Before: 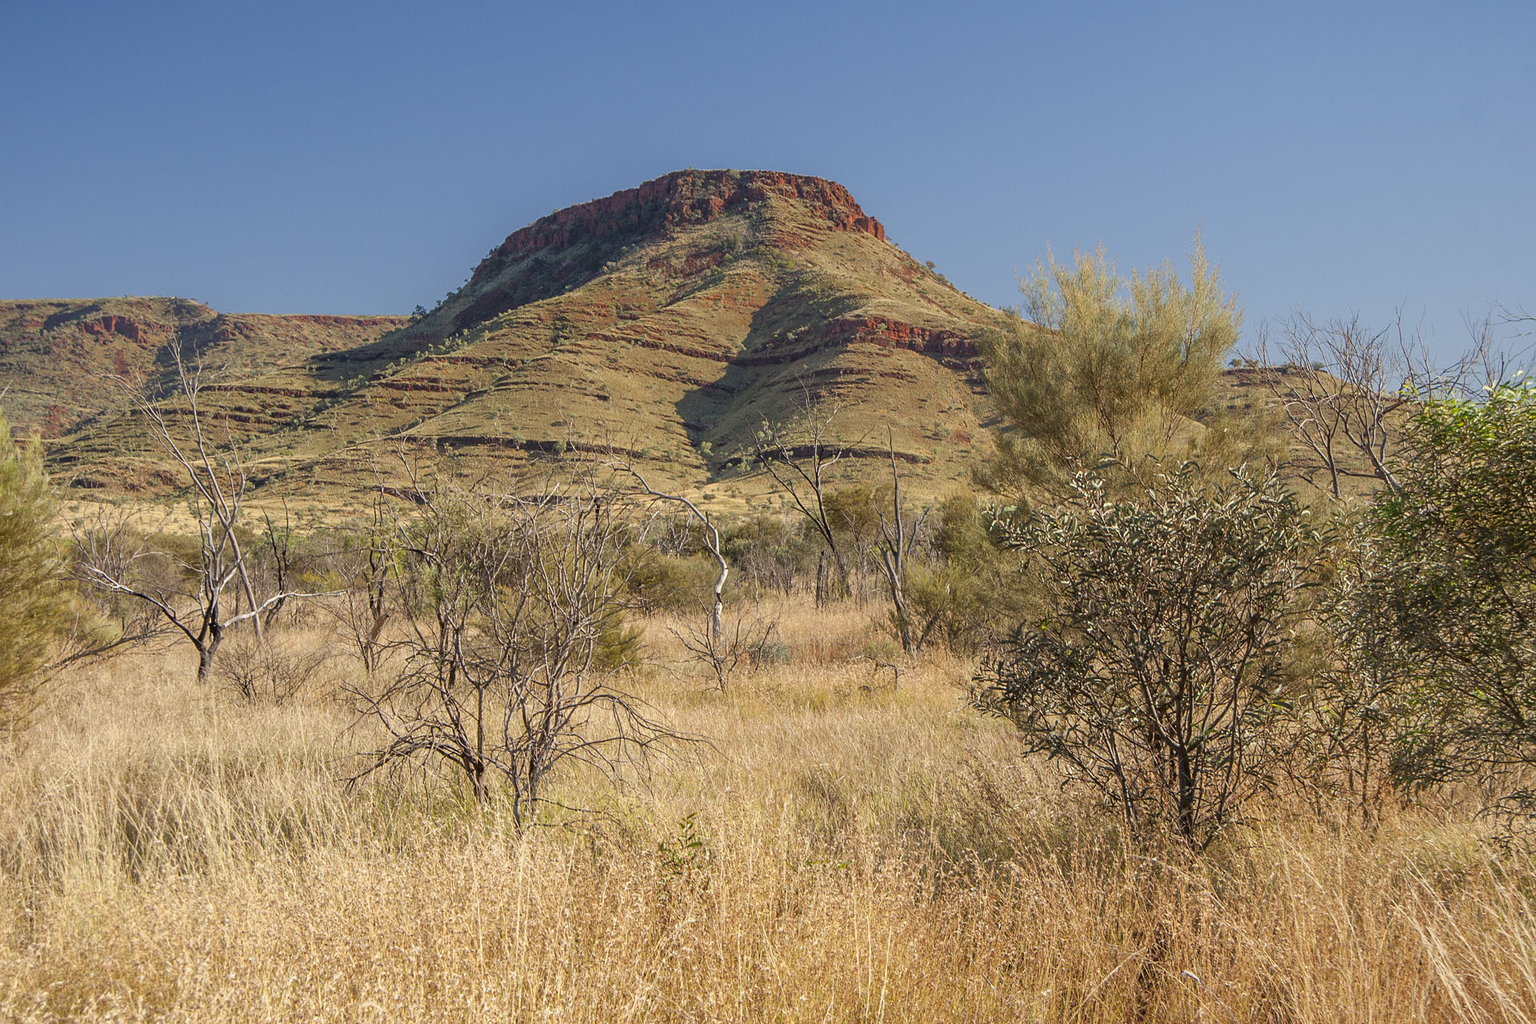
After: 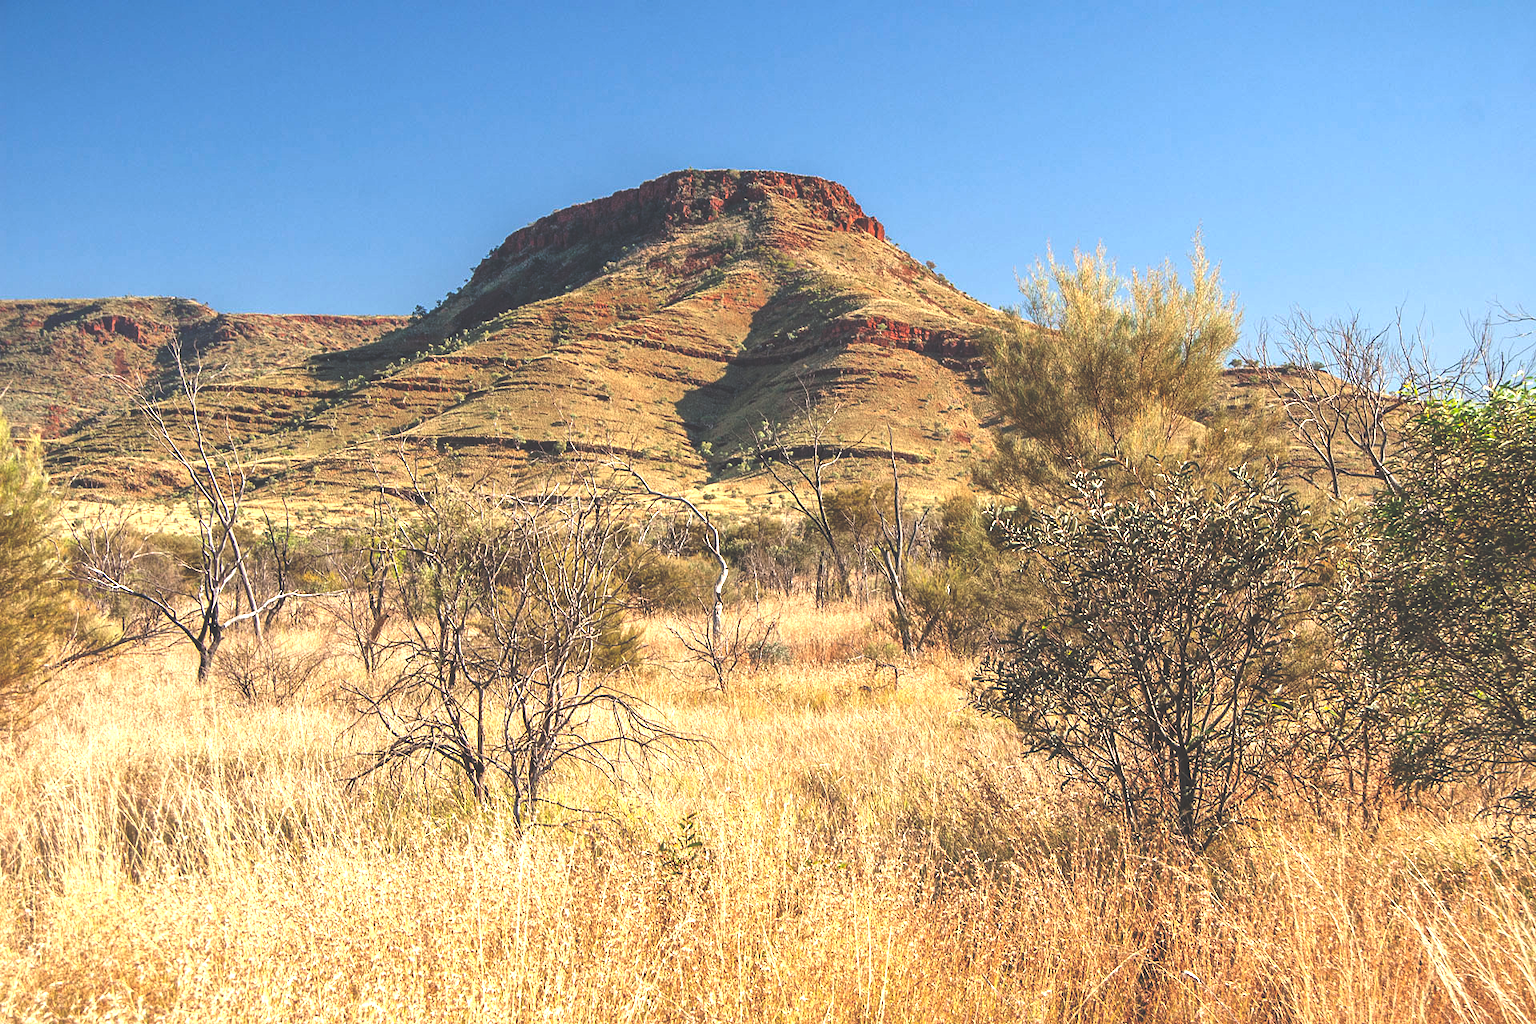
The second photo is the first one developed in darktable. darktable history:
local contrast: mode bilateral grid, contrast 20, coarseness 50, detail 120%, midtone range 0.2
levels: levels [0.012, 0.367, 0.697]
rgb curve: curves: ch0 [(0, 0.186) (0.314, 0.284) (0.775, 0.708) (1, 1)], compensate middle gray true, preserve colors none
